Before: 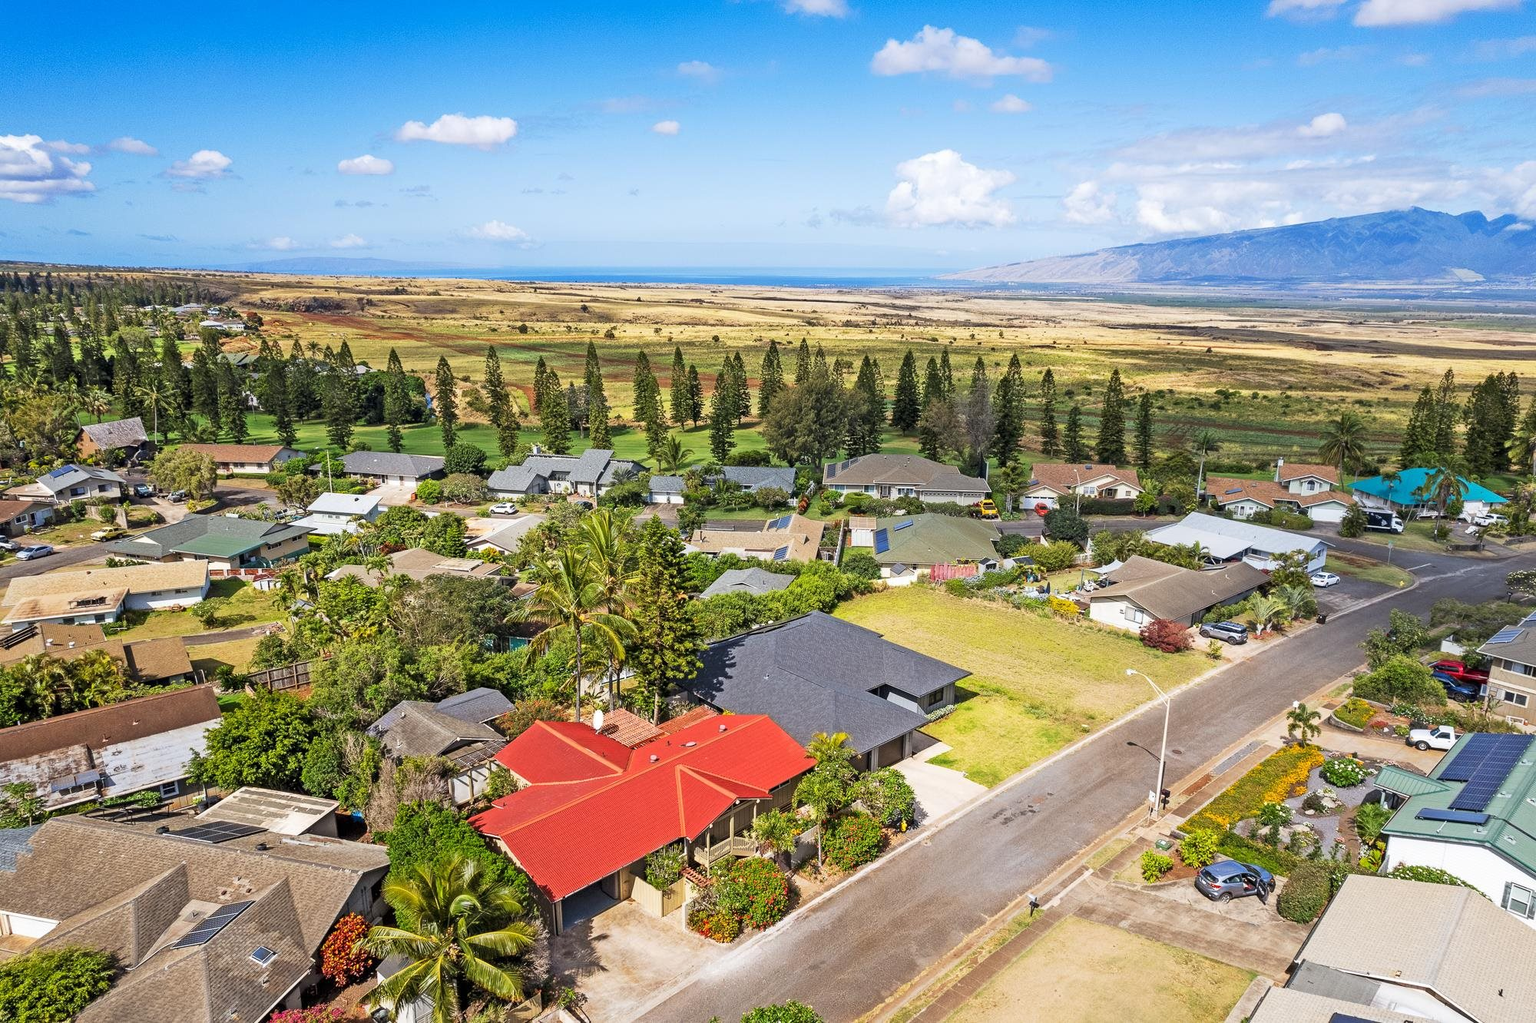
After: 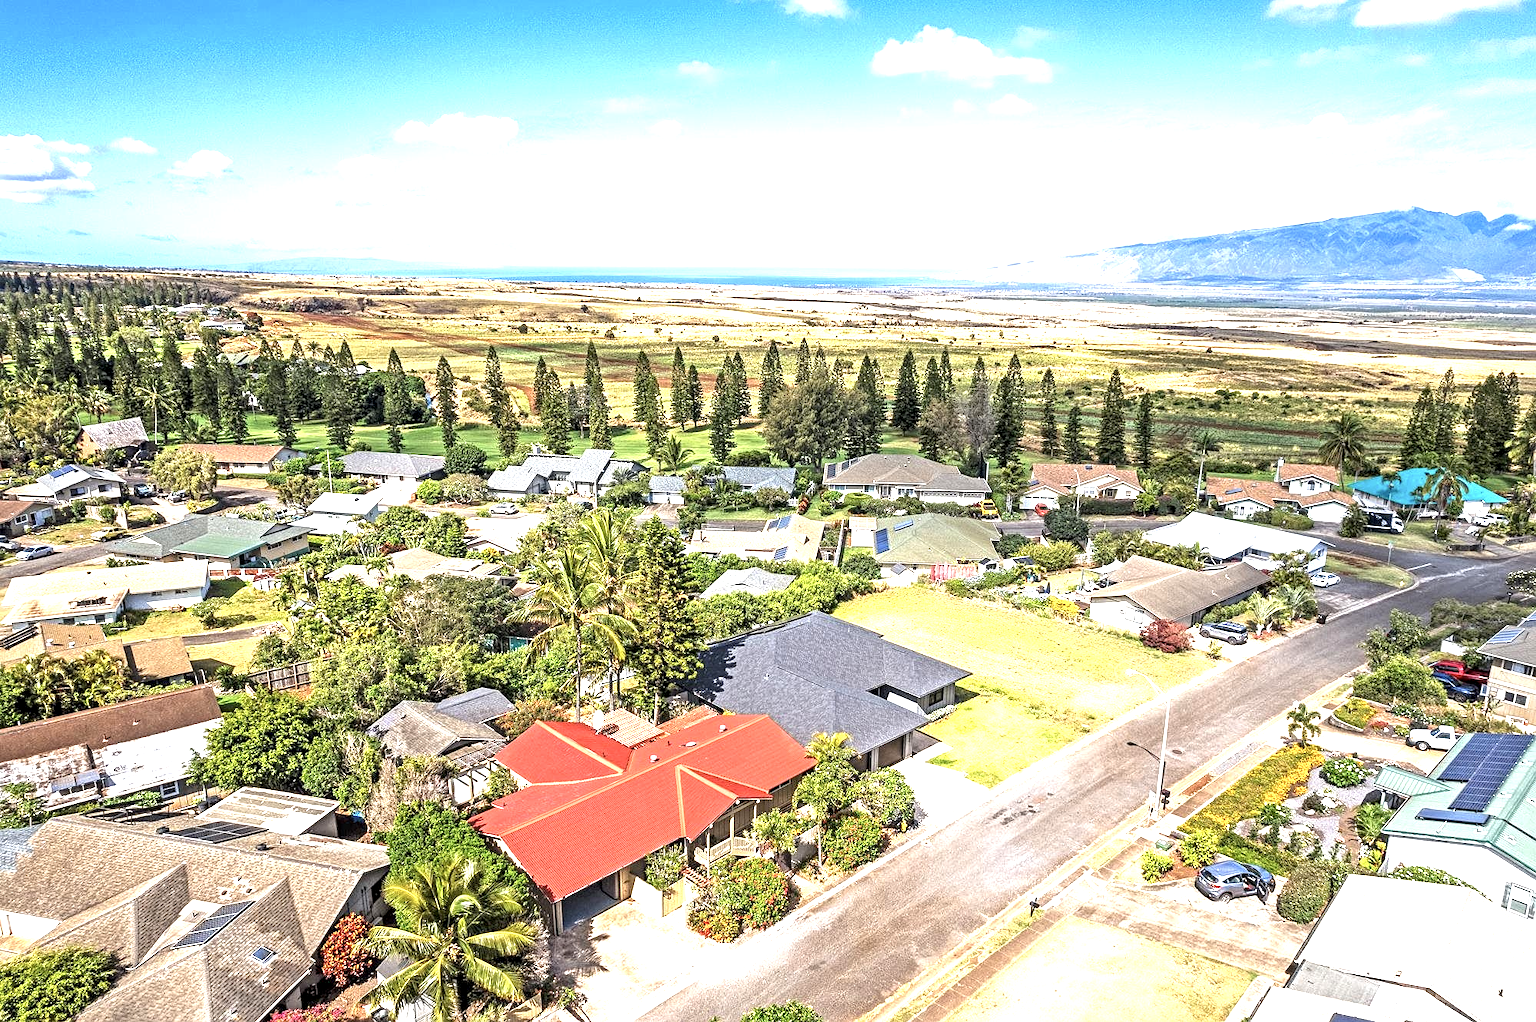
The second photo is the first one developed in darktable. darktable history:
exposure: black level correction 0, exposure 1.101 EV, compensate highlight preservation false
sharpen: amount 0.212
contrast brightness saturation: saturation -0.169
local contrast: highlights 59%, detail 145%
